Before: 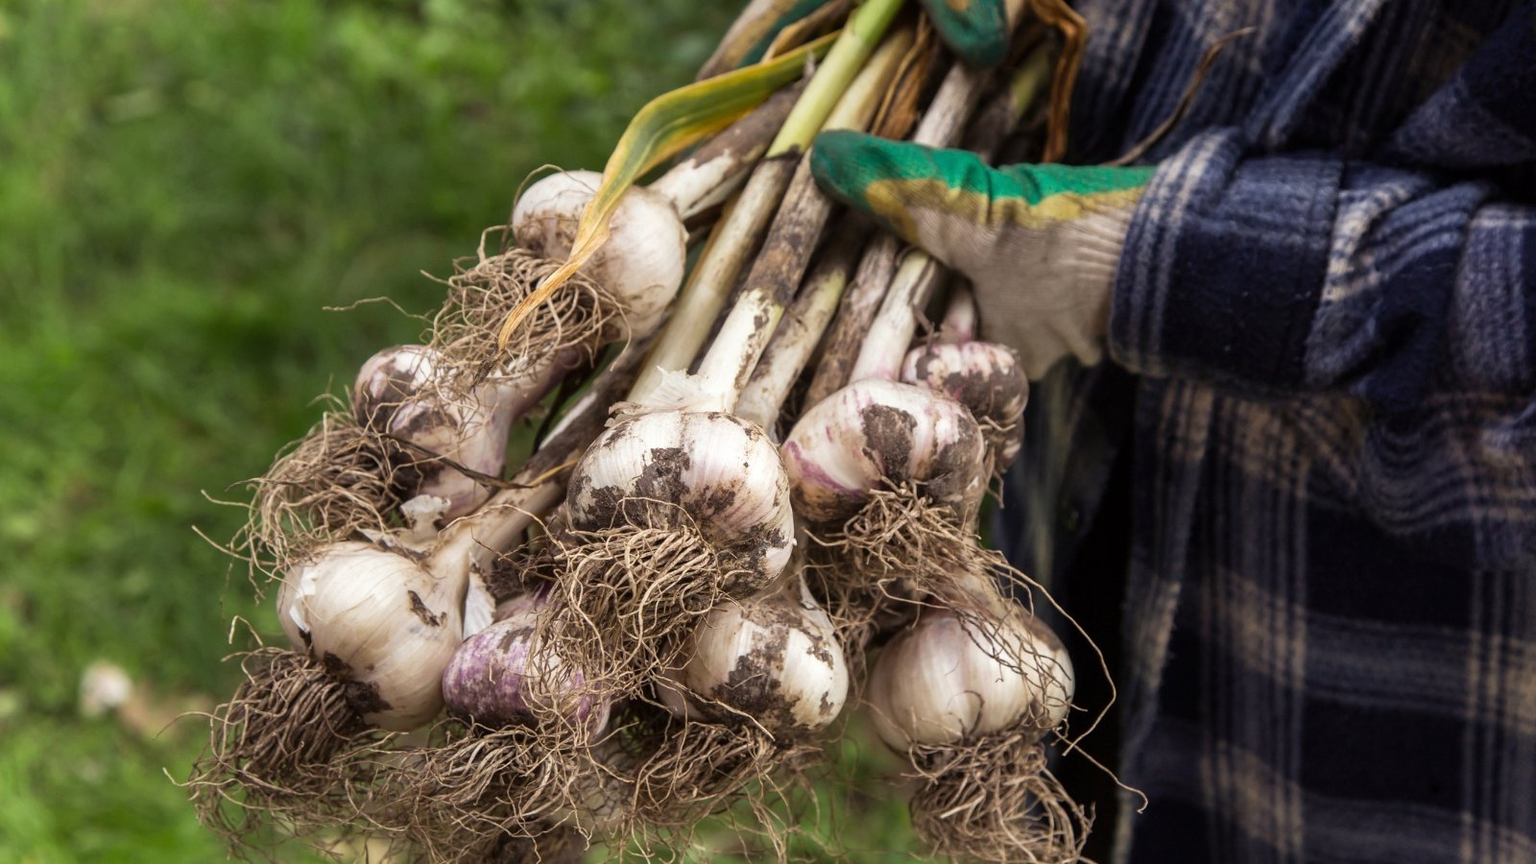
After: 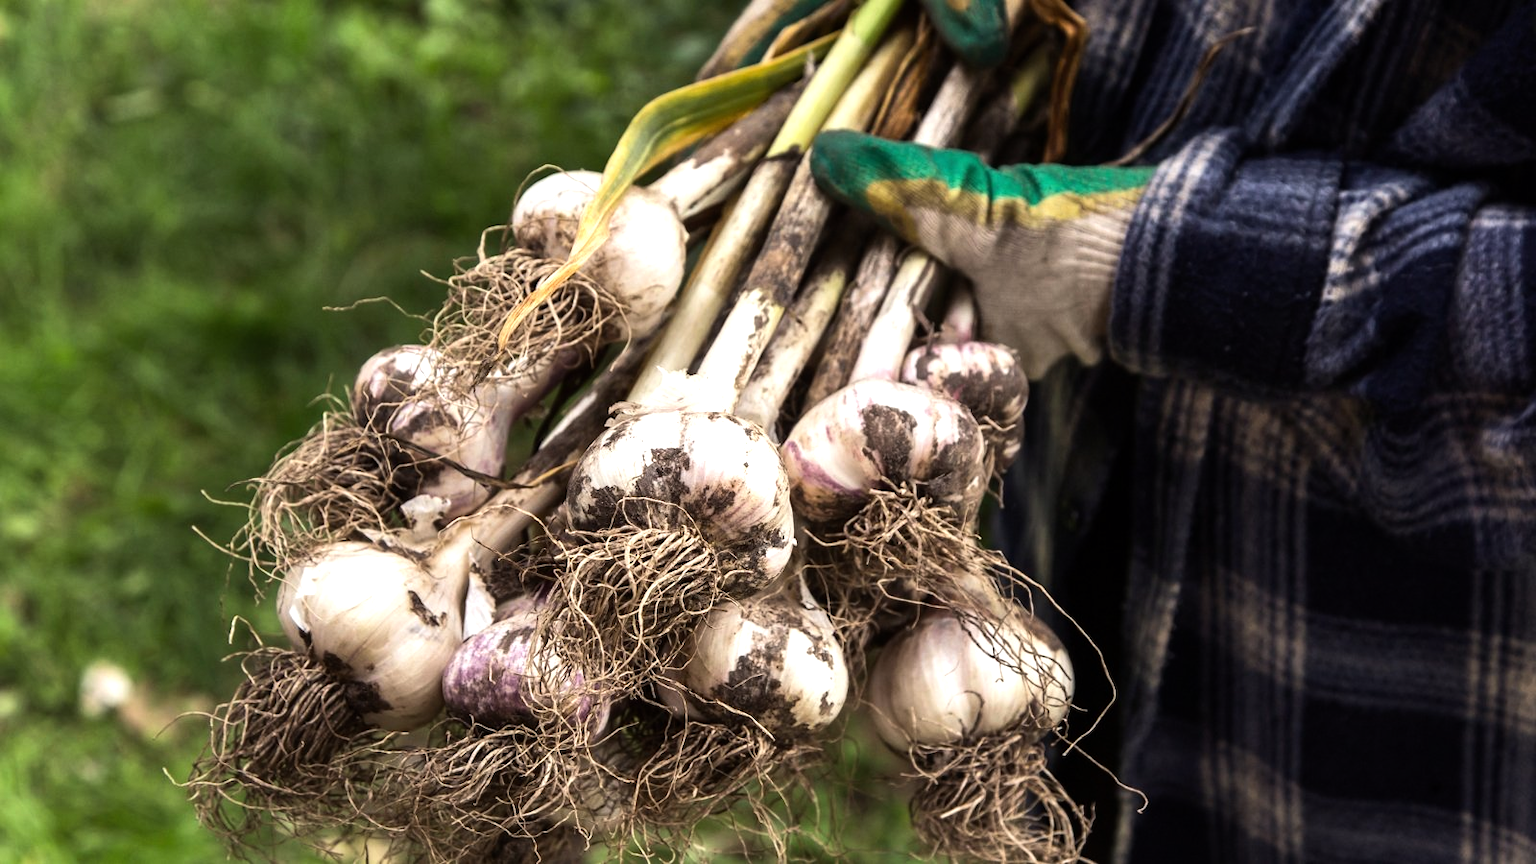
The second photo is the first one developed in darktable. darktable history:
tone equalizer: -8 EV -0.787 EV, -7 EV -0.729 EV, -6 EV -0.58 EV, -5 EV -0.371 EV, -3 EV 0.378 EV, -2 EV 0.6 EV, -1 EV 0.682 EV, +0 EV 0.754 EV, edges refinement/feathering 500, mask exposure compensation -1.57 EV, preserve details no
